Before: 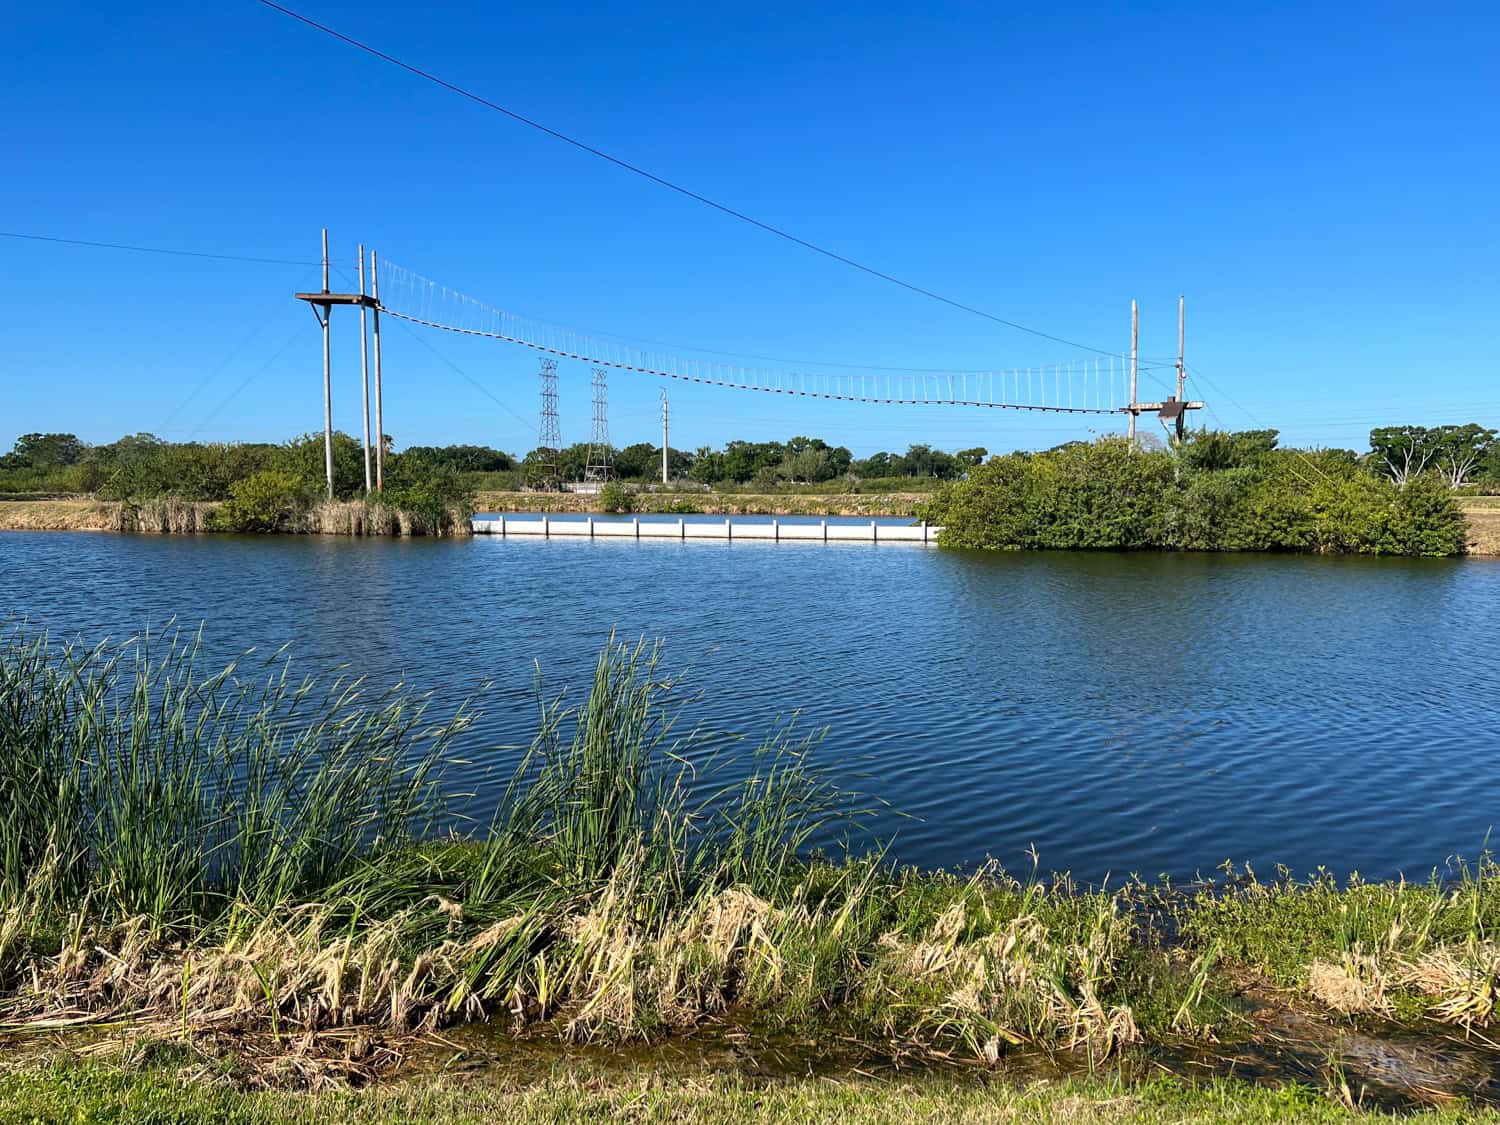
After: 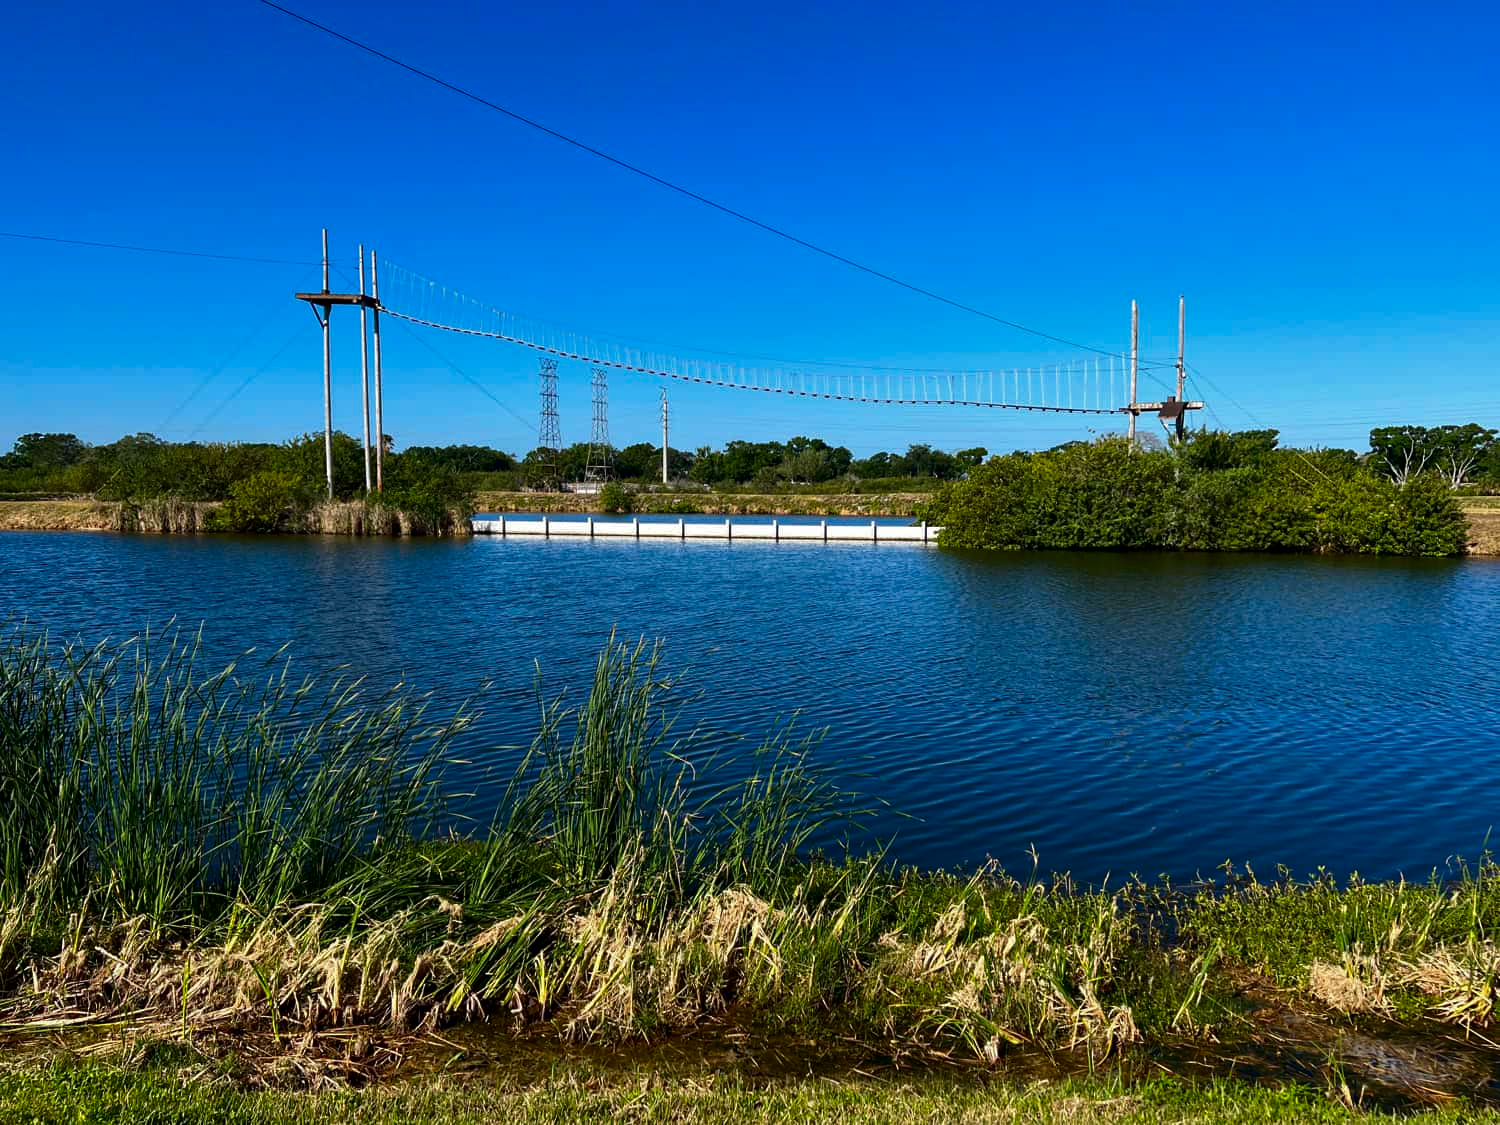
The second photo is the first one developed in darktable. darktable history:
white balance: emerald 1
contrast brightness saturation: brightness -0.25, saturation 0.2
